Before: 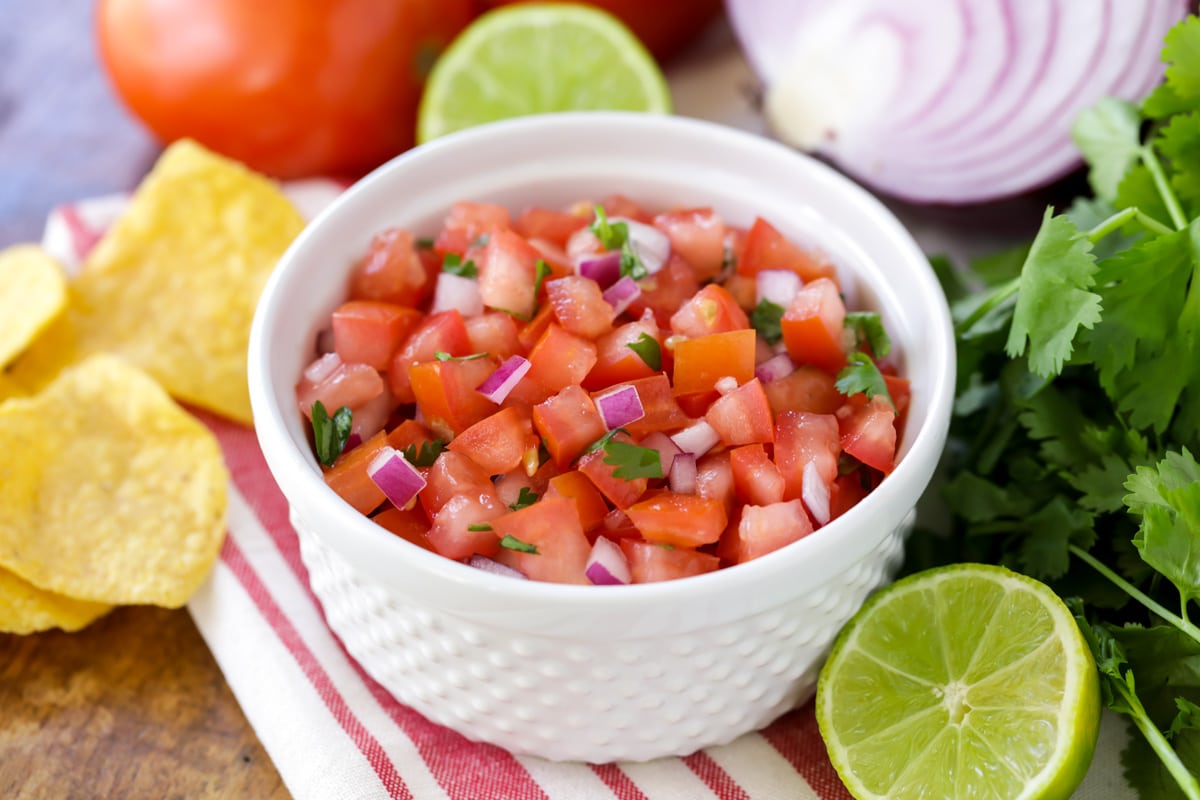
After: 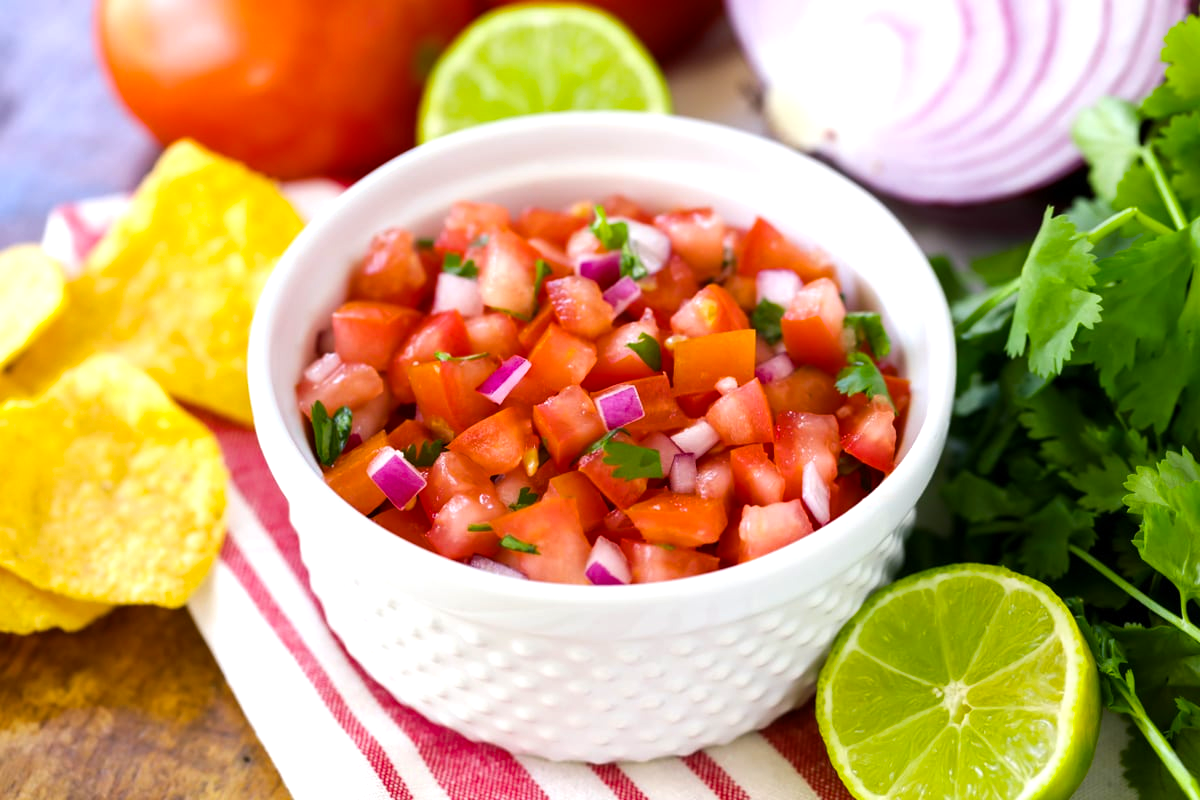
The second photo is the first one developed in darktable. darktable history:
color balance rgb: shadows lift › chroma 1.008%, shadows lift › hue 216.95°, perceptual saturation grading › global saturation 29.583%, perceptual brilliance grading › global brilliance 1.748%, perceptual brilliance grading › highlights 8.345%, perceptual brilliance grading › shadows -4.42%
